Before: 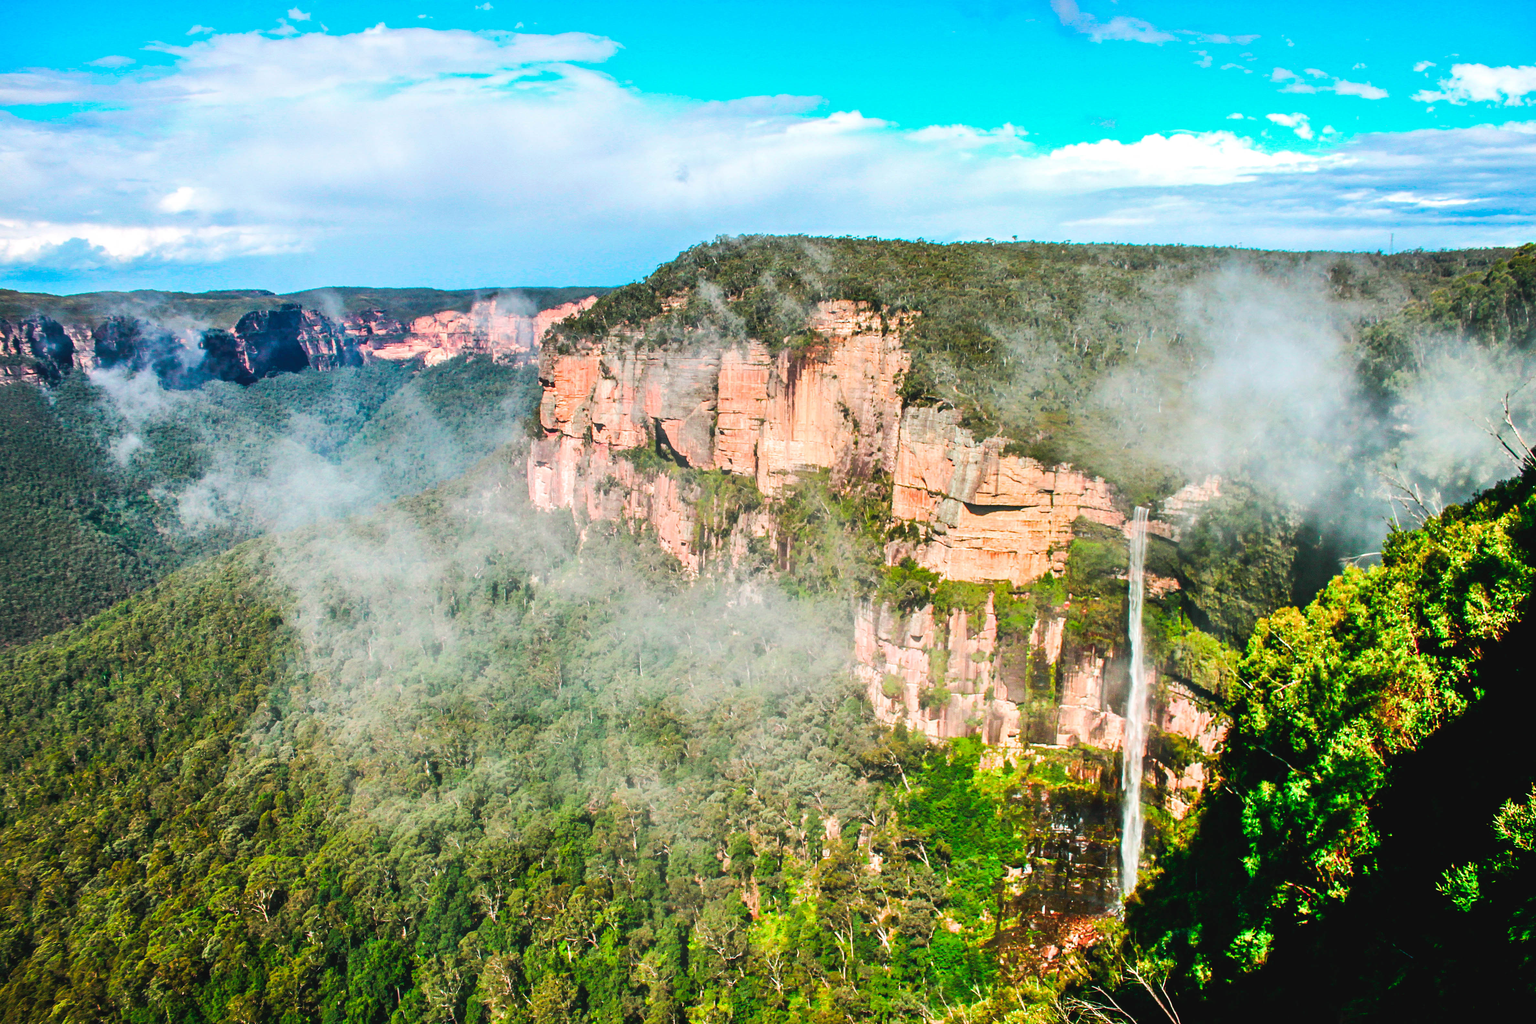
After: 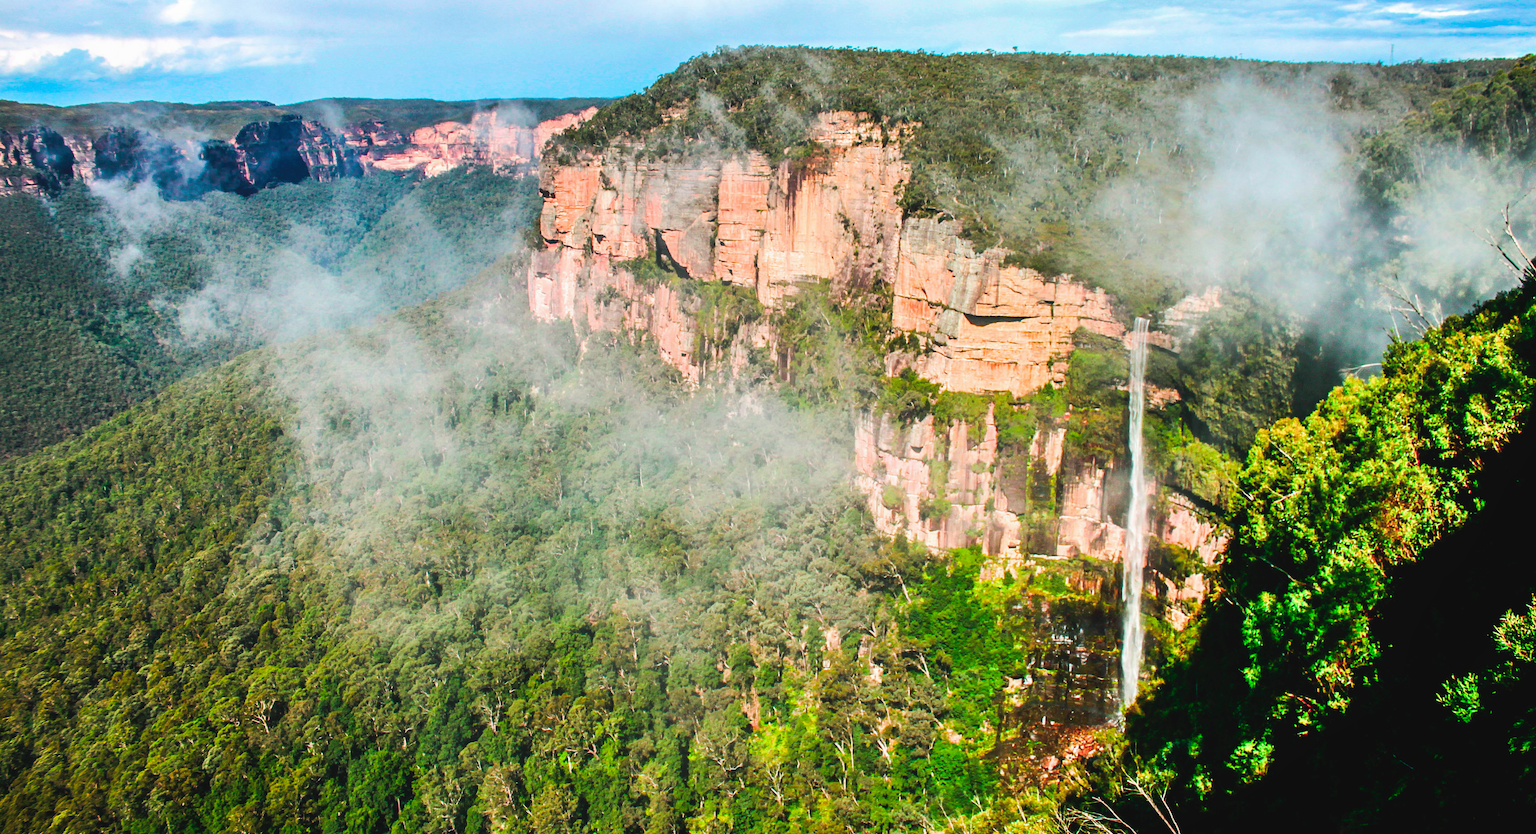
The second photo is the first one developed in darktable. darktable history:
local contrast: mode bilateral grid, contrast 100, coarseness 100, detail 91%, midtone range 0.2
crop and rotate: top 18.507%
